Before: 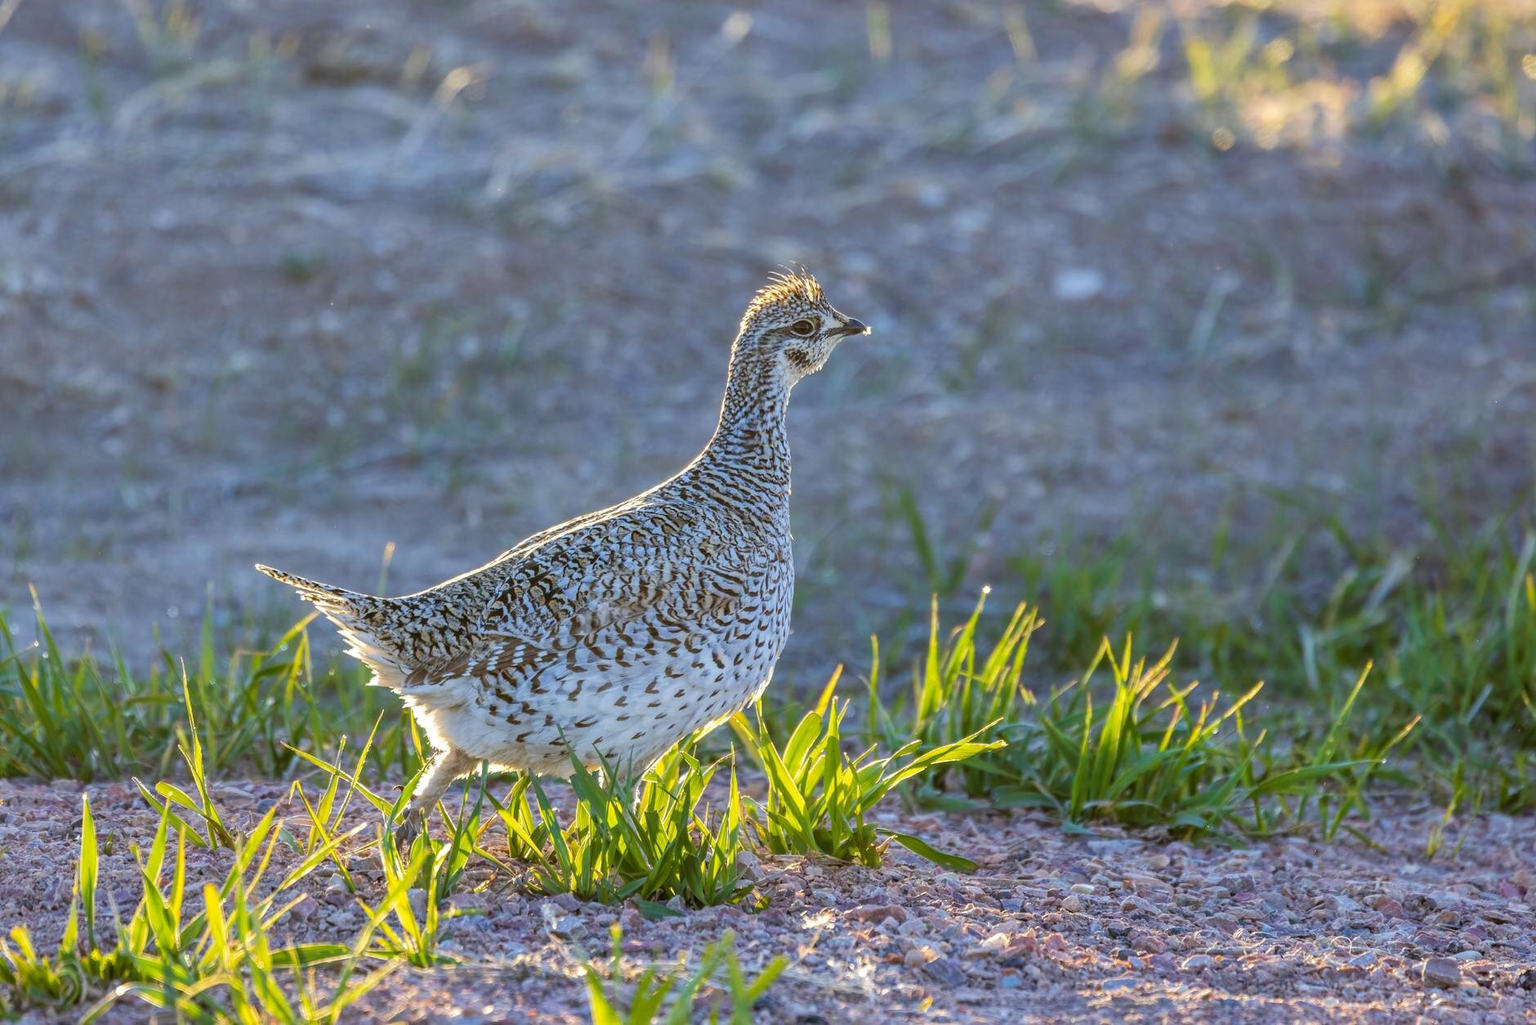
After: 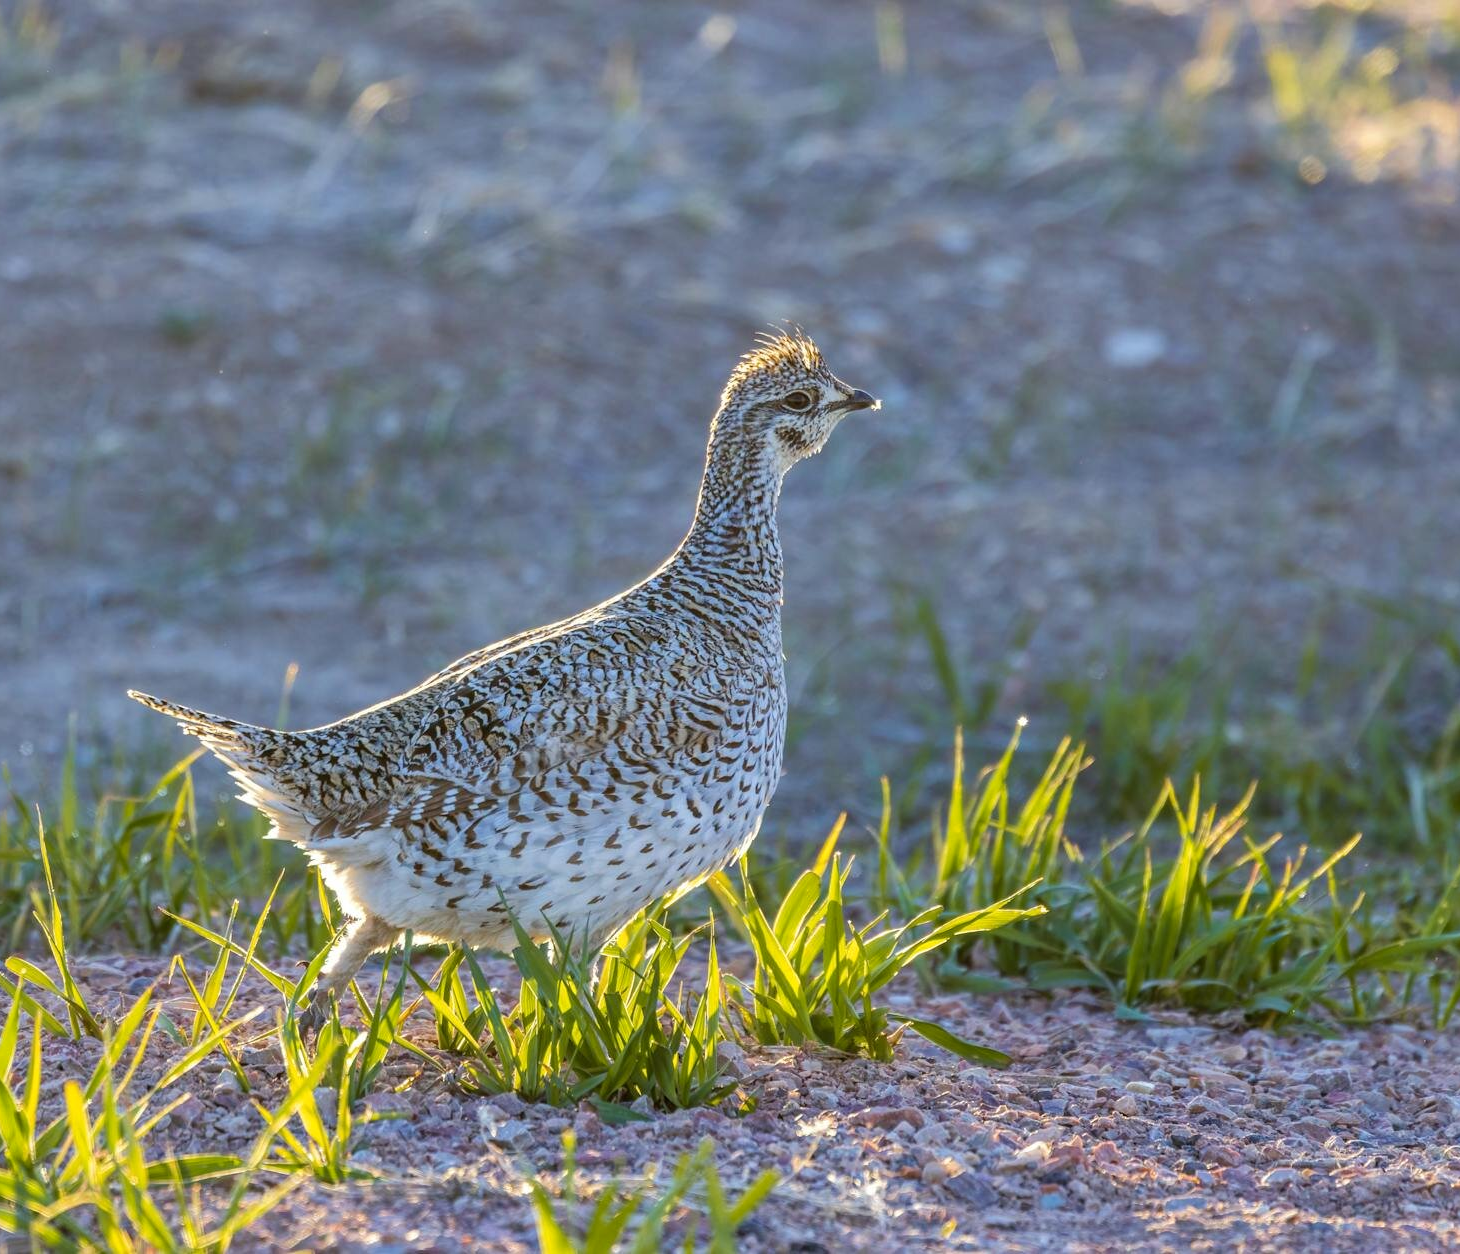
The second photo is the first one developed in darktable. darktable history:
crop: left 9.854%, right 12.449%
color zones: curves: ch2 [(0, 0.5) (0.143, 0.5) (0.286, 0.489) (0.415, 0.421) (0.571, 0.5) (0.714, 0.5) (0.857, 0.5) (1, 0.5)]
